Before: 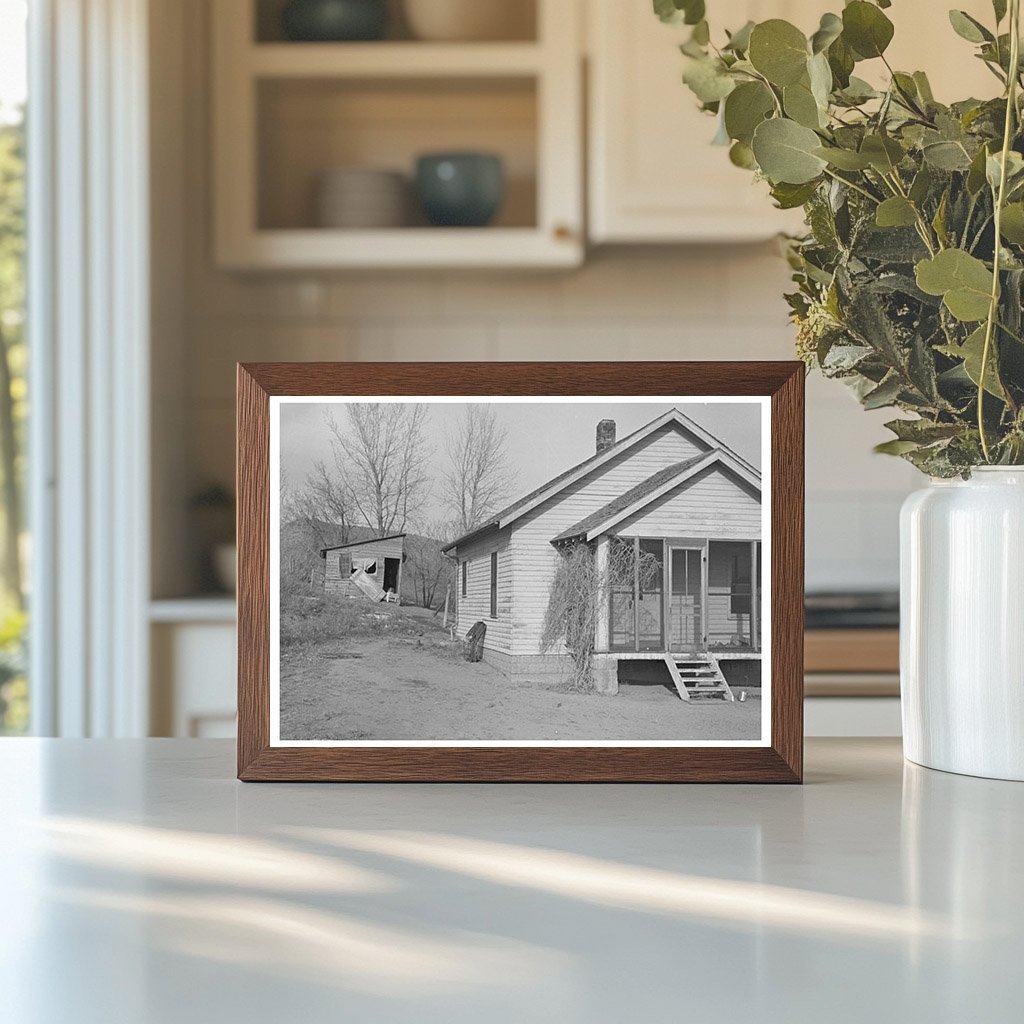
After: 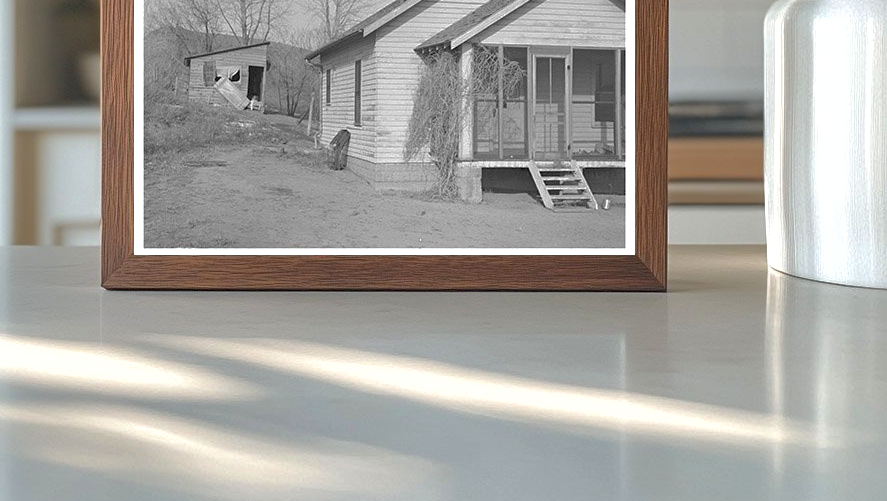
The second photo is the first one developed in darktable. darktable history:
shadows and highlights: highlights -60
crop and rotate: left 13.306%, top 48.129%, bottom 2.928%
exposure: black level correction 0.001, exposure 0.3 EV, compensate highlight preservation false
